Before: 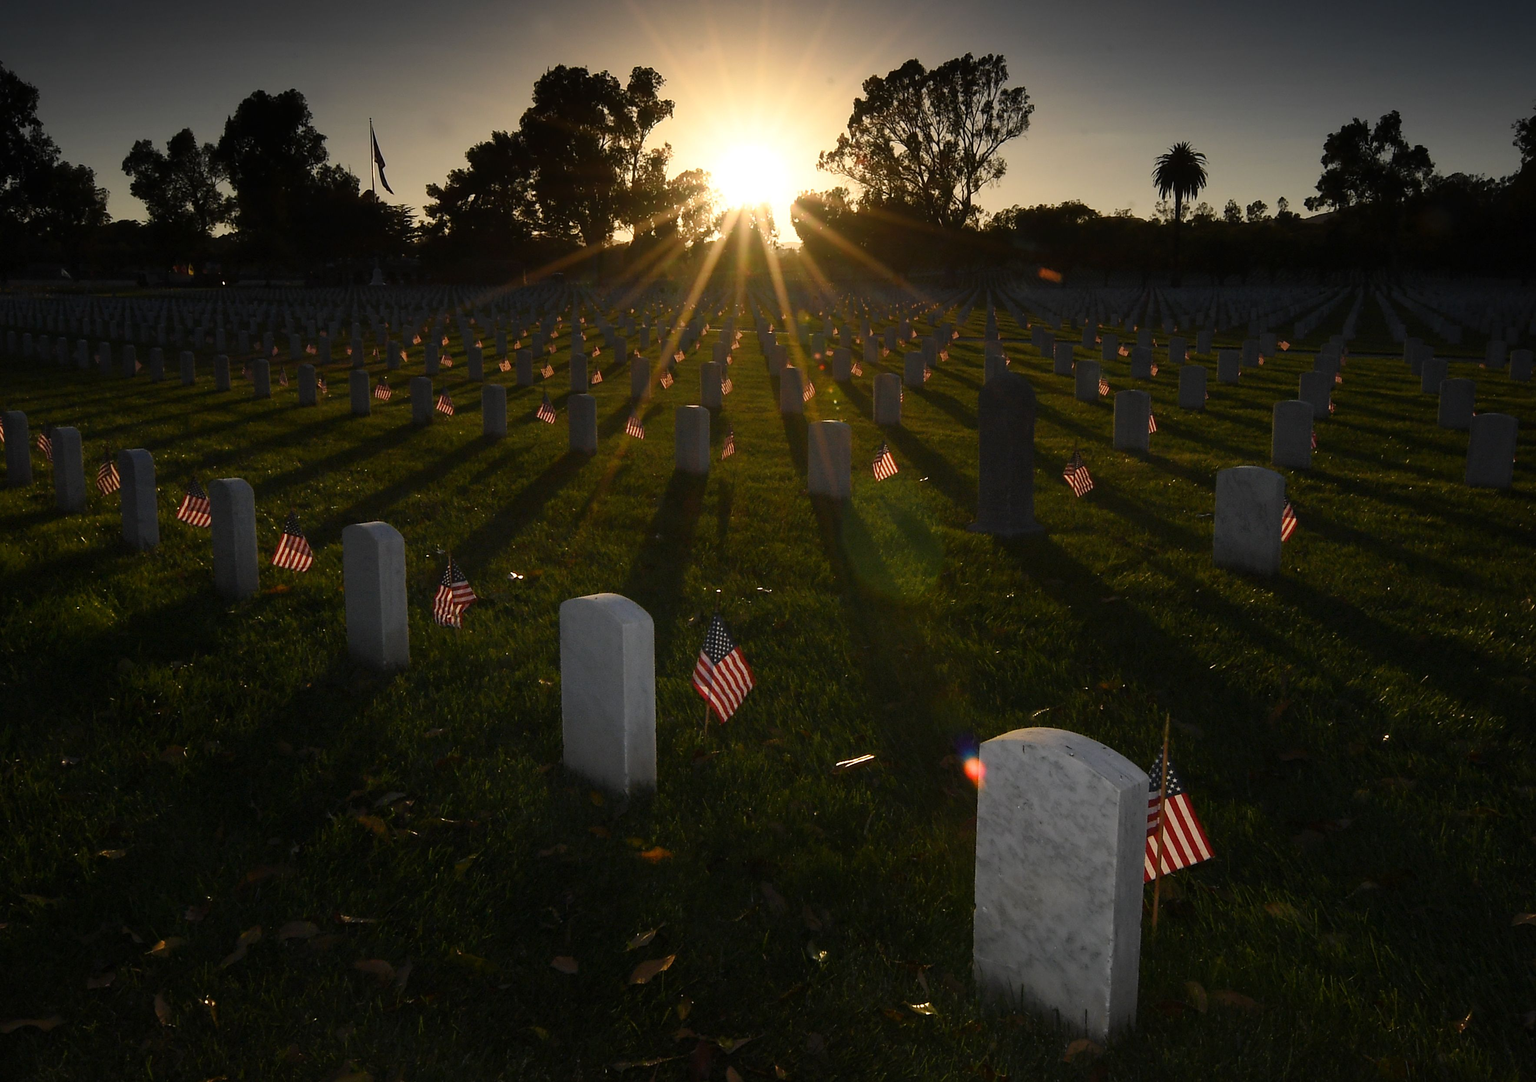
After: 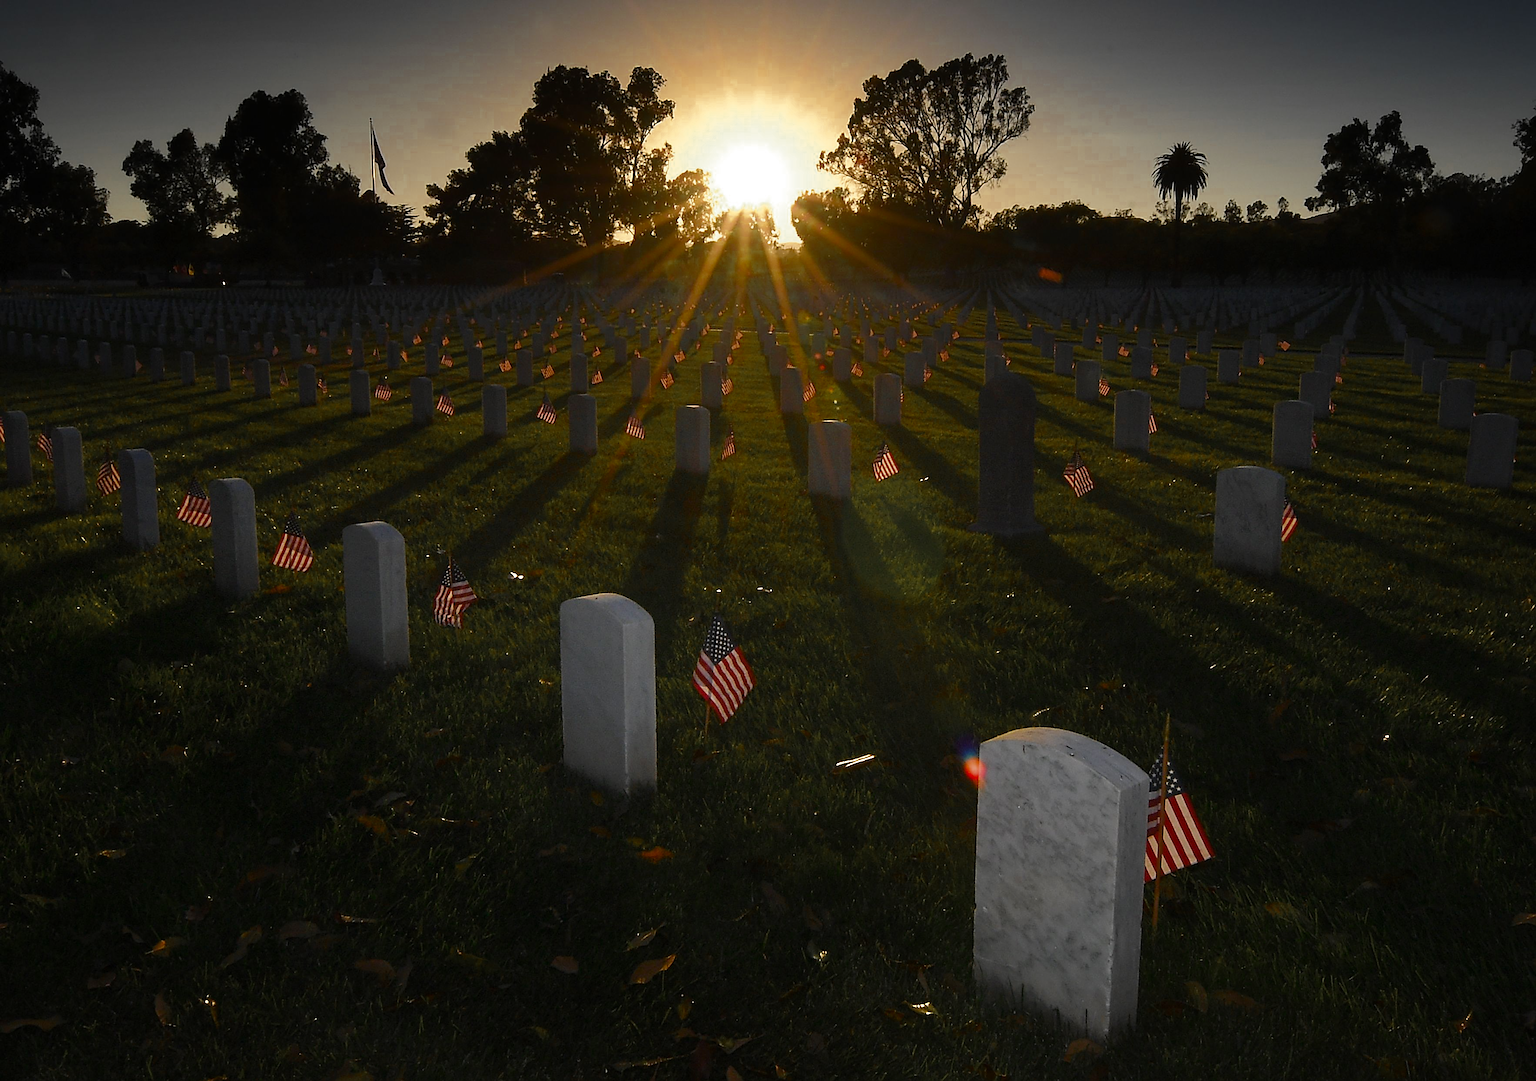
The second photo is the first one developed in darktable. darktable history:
sharpen: on, module defaults
color zones: curves: ch0 [(0.11, 0.396) (0.195, 0.36) (0.25, 0.5) (0.303, 0.412) (0.357, 0.544) (0.75, 0.5) (0.967, 0.328)]; ch1 [(0, 0.468) (0.112, 0.512) (0.202, 0.6) (0.25, 0.5) (0.307, 0.352) (0.357, 0.544) (0.75, 0.5) (0.963, 0.524)]
